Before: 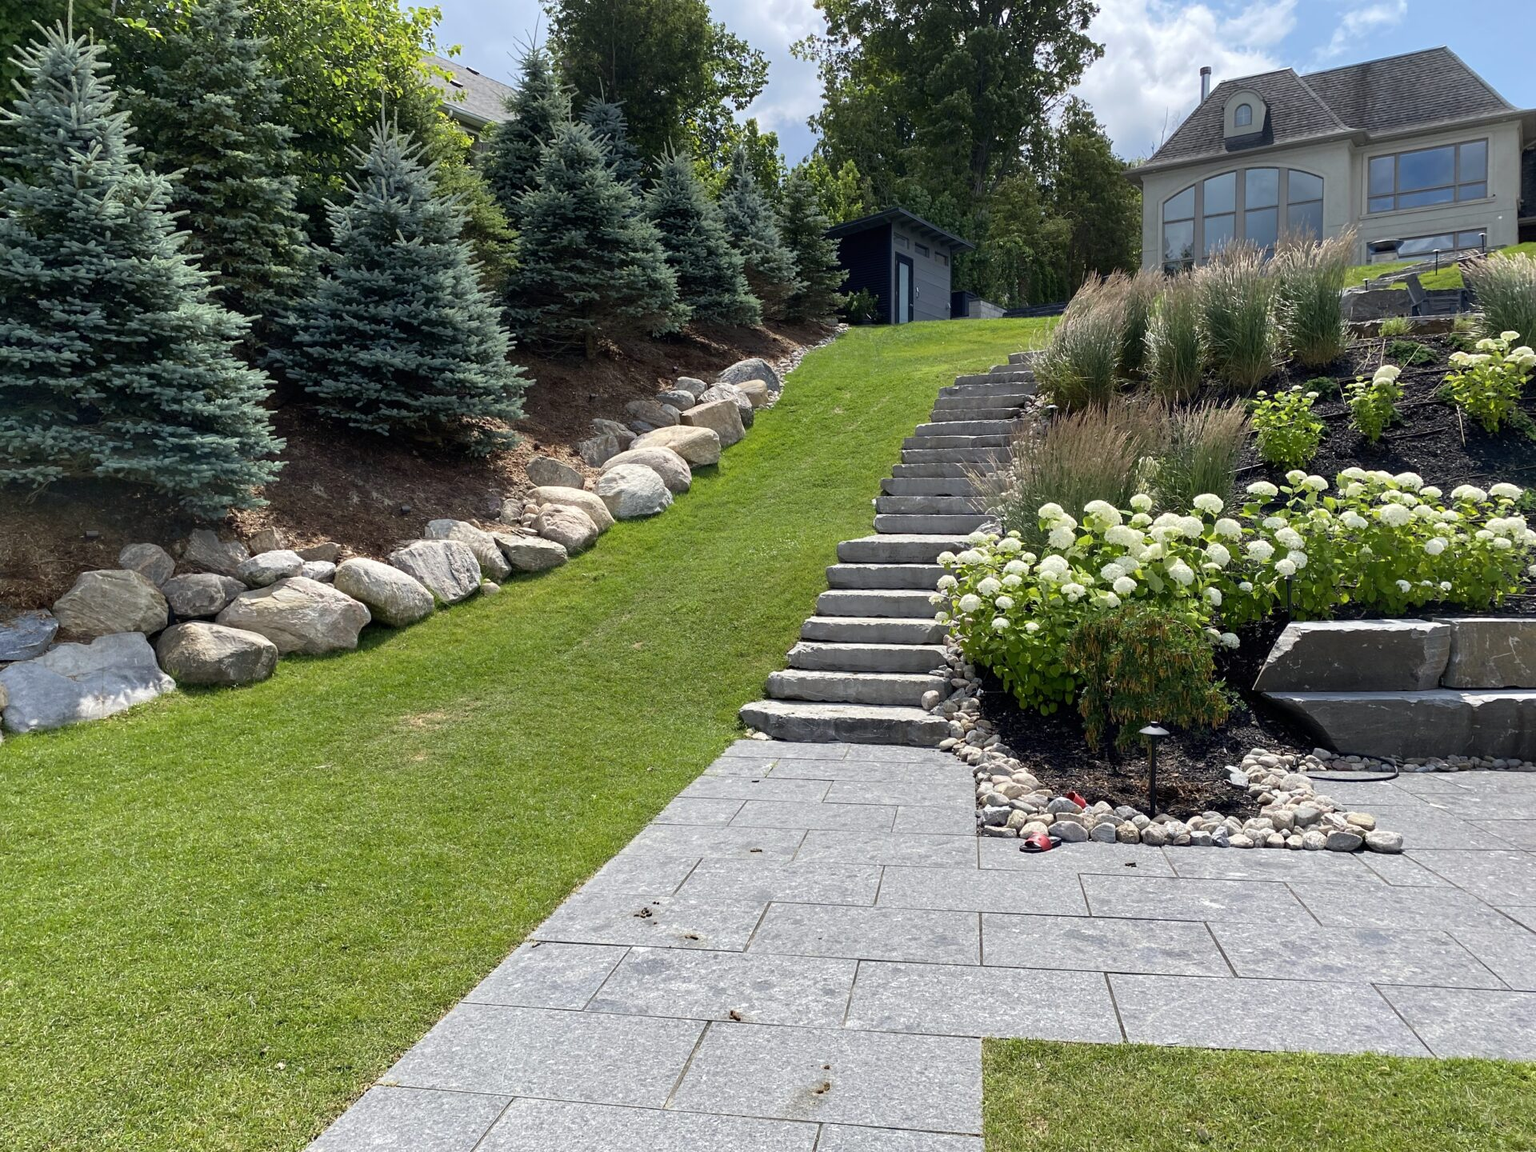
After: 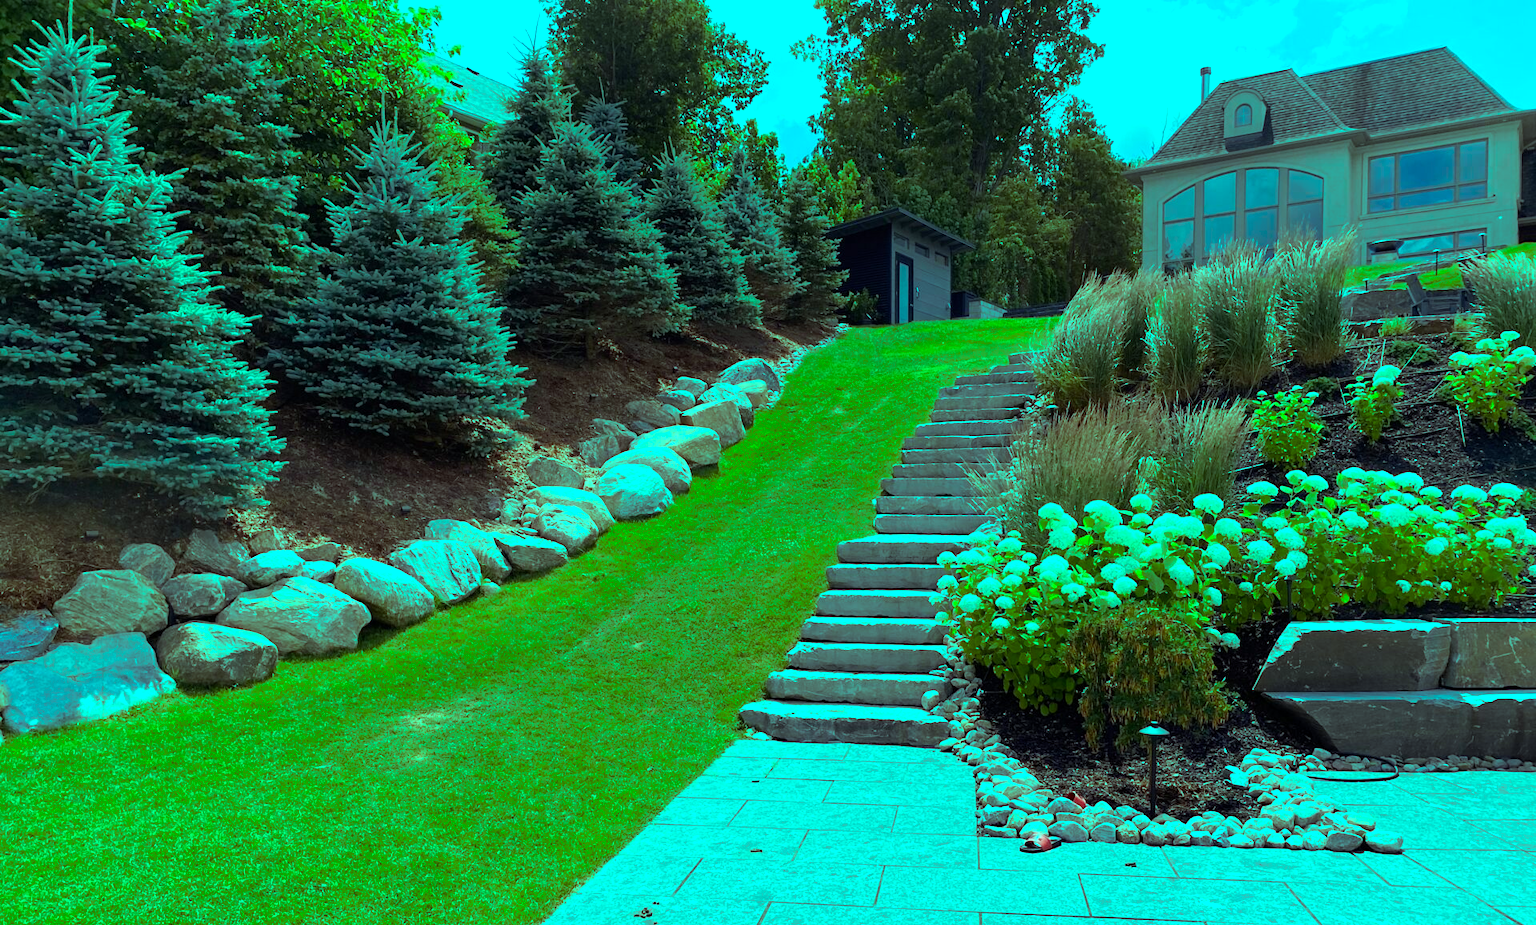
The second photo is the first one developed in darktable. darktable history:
color balance rgb: highlights gain › luminance 19.983%, highlights gain › chroma 13.17%, highlights gain › hue 176.62°, perceptual saturation grading › global saturation 25.033%
crop: bottom 19.648%
